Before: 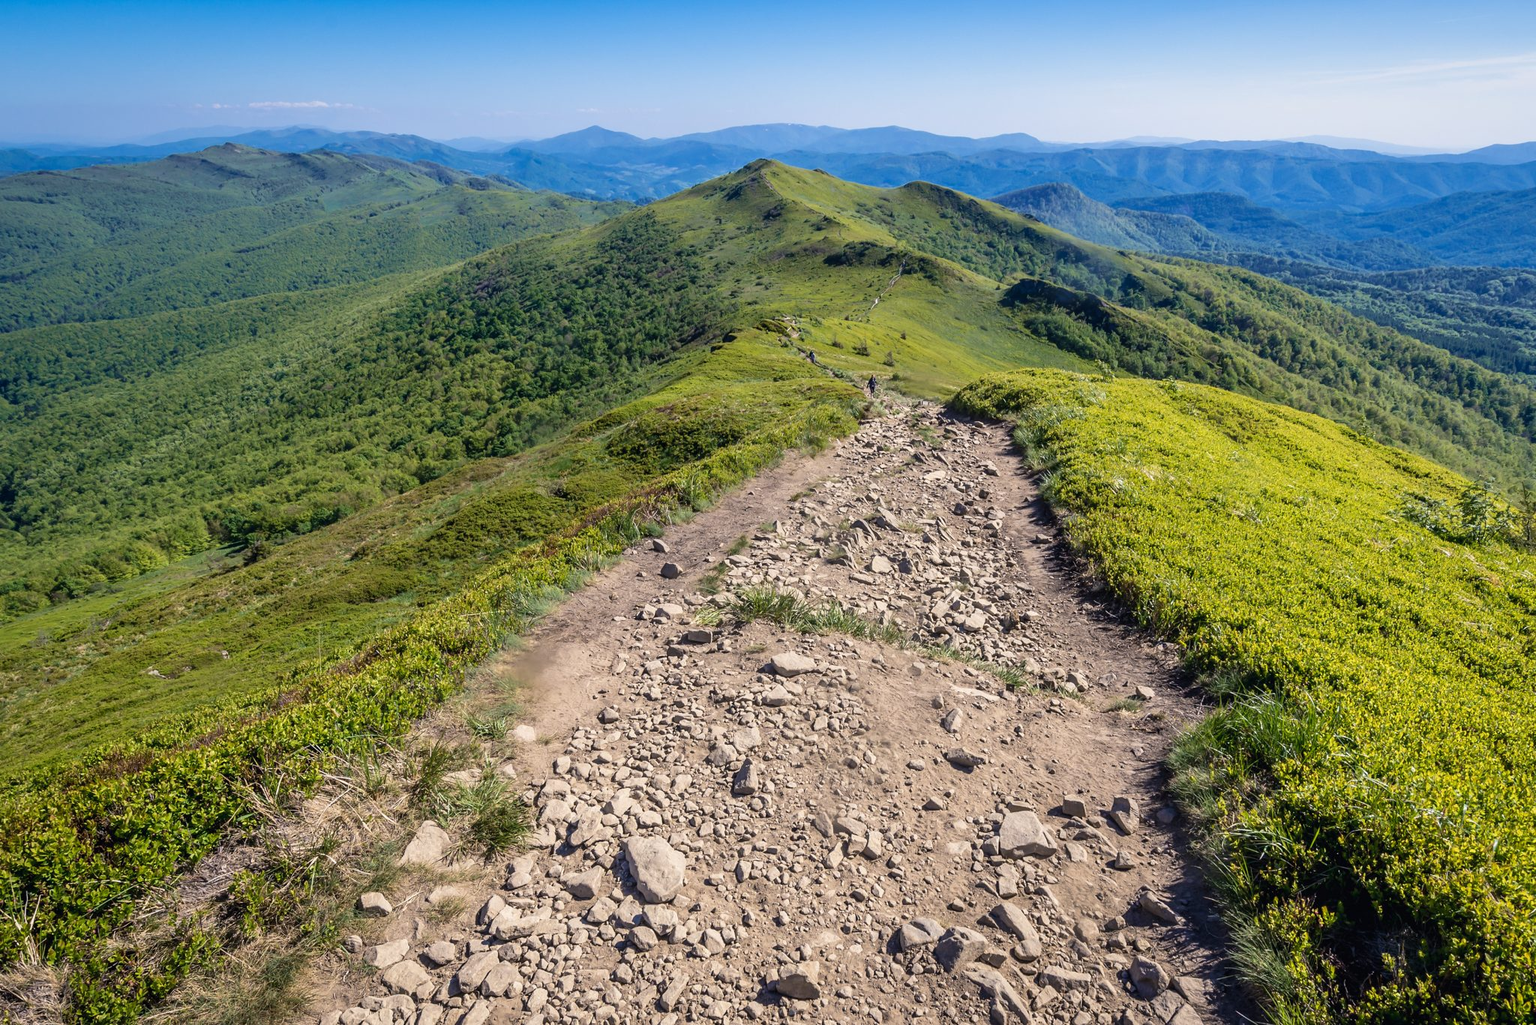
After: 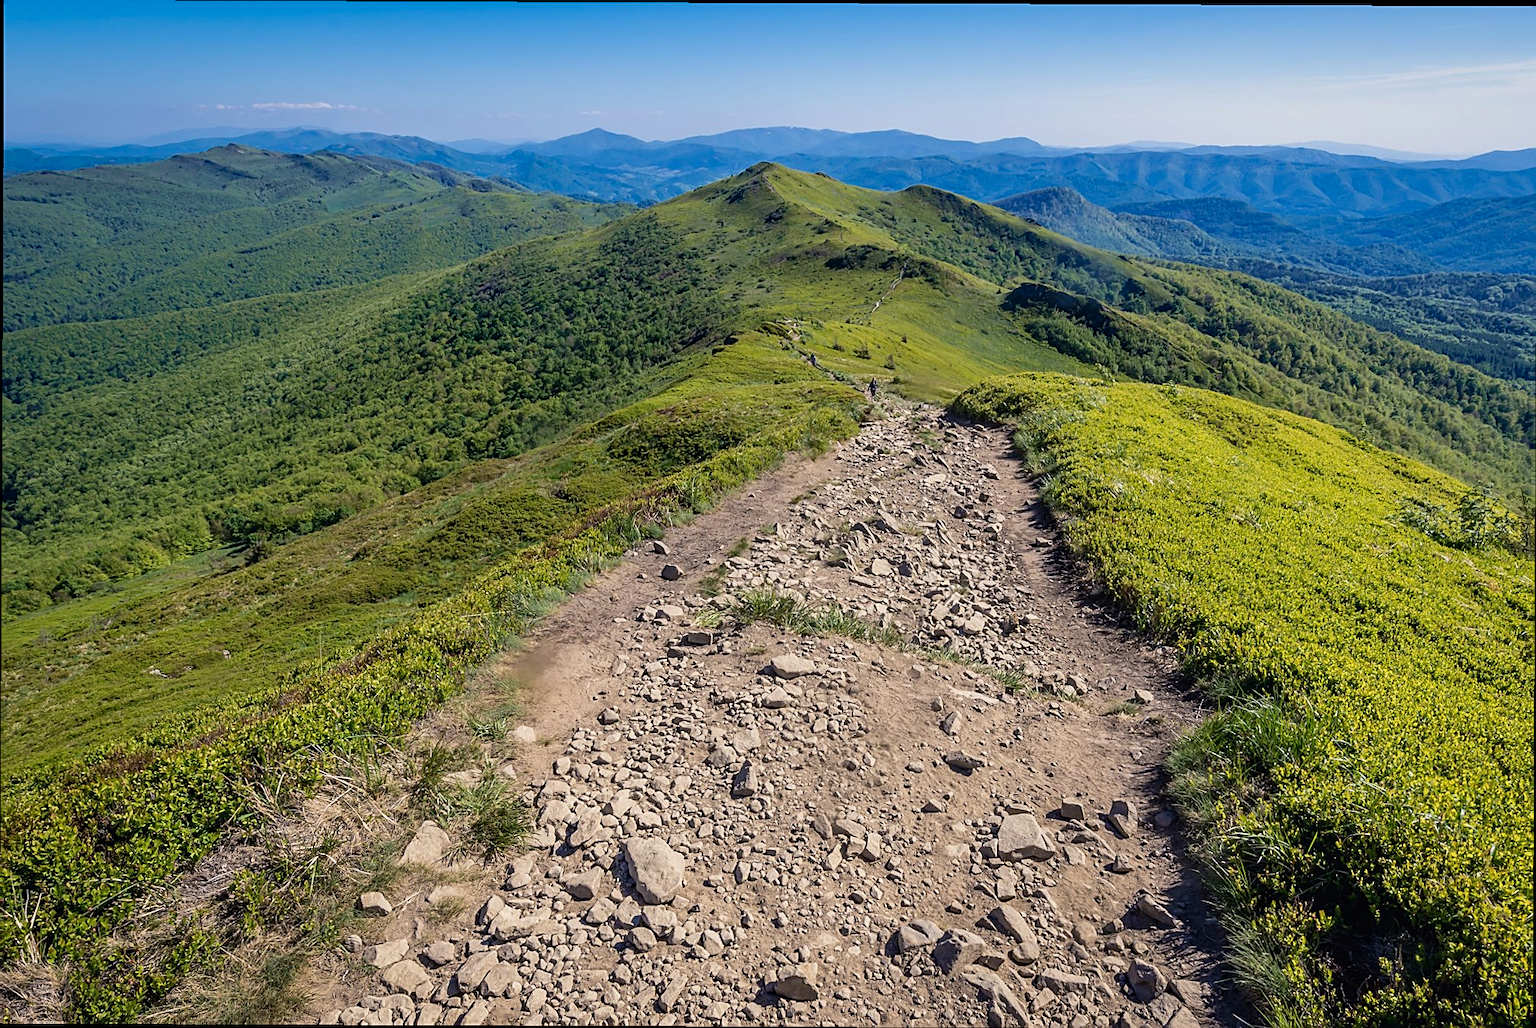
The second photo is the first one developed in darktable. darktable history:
crop and rotate: angle -0.251°
exposure: exposure -0.18 EV, compensate exposure bias true, compensate highlight preservation false
haze removal: compatibility mode true, adaptive false
sharpen: on, module defaults
